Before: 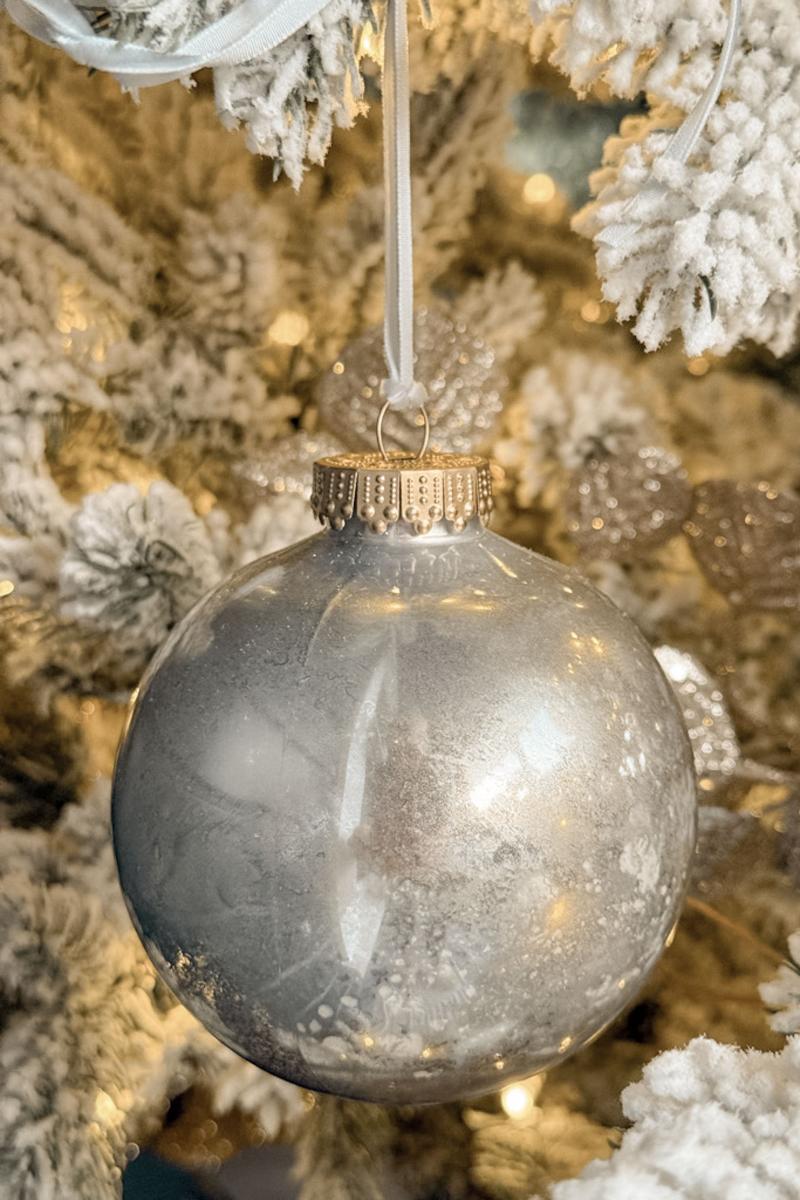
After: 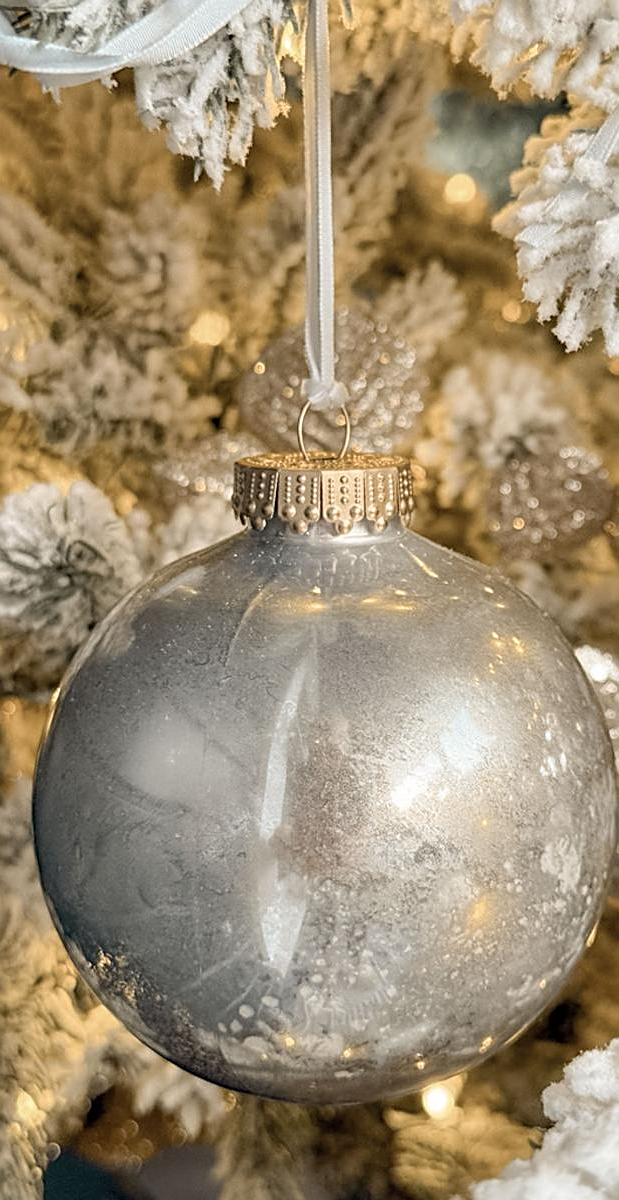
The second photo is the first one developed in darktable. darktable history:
crop: left 9.88%, right 12.664%
sharpen: on, module defaults
